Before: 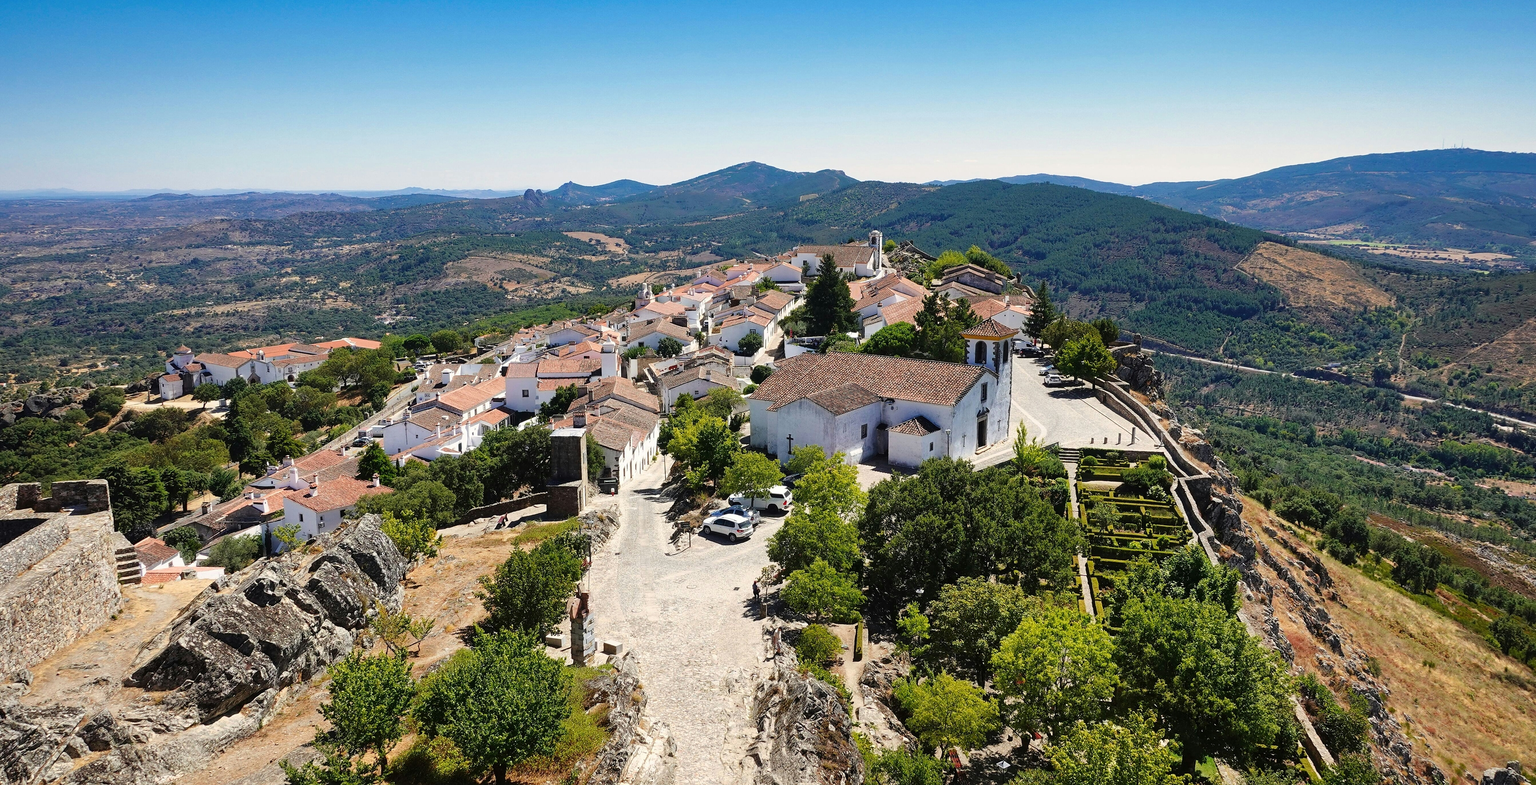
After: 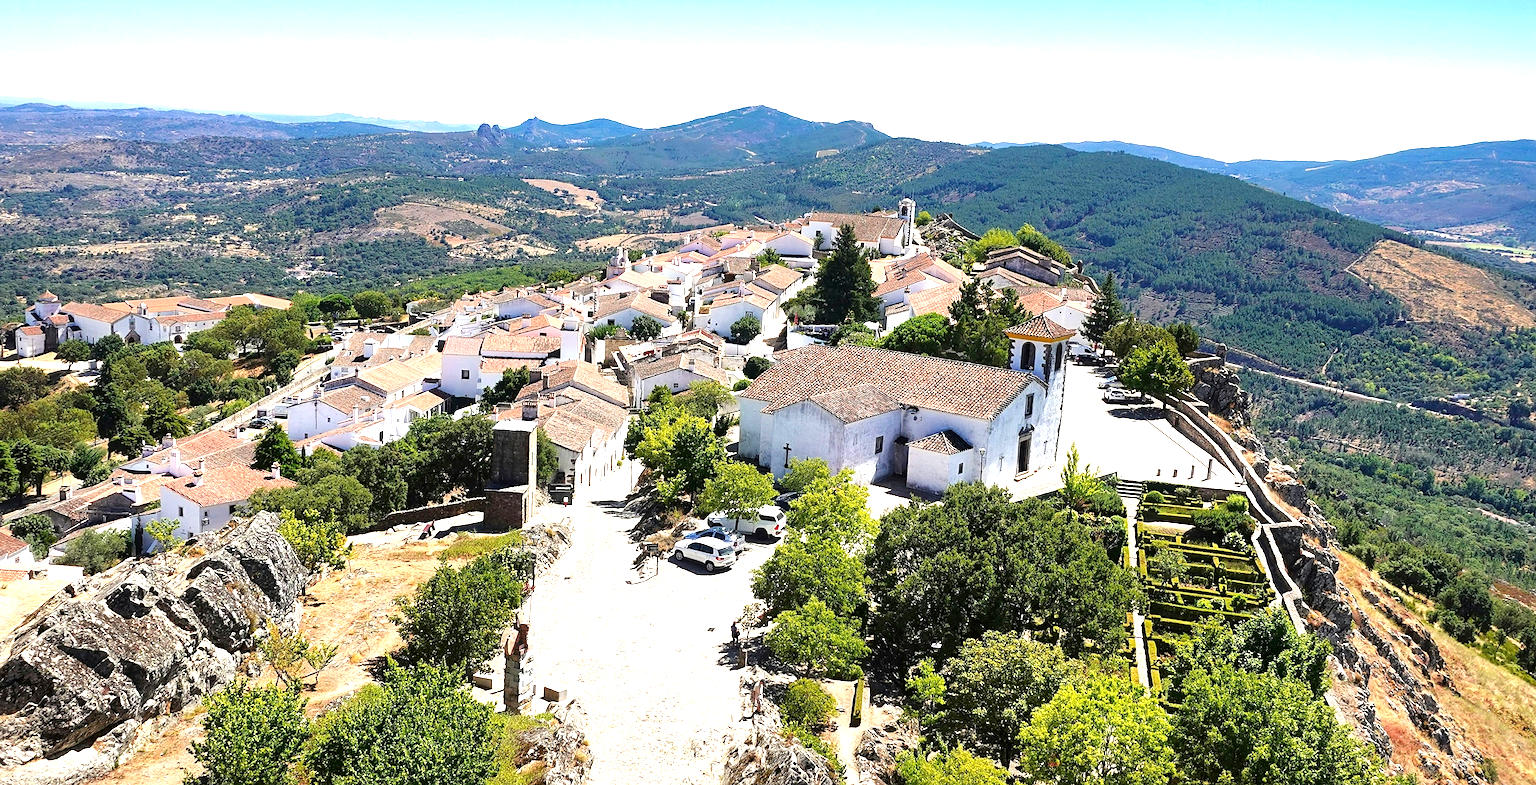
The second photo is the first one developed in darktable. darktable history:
sharpen: amount 0.2
exposure: black level correction 0.001, exposure 1 EV, compensate highlight preservation false
crop and rotate: angle -3.27°, left 5.211%, top 5.211%, right 4.607%, bottom 4.607%
